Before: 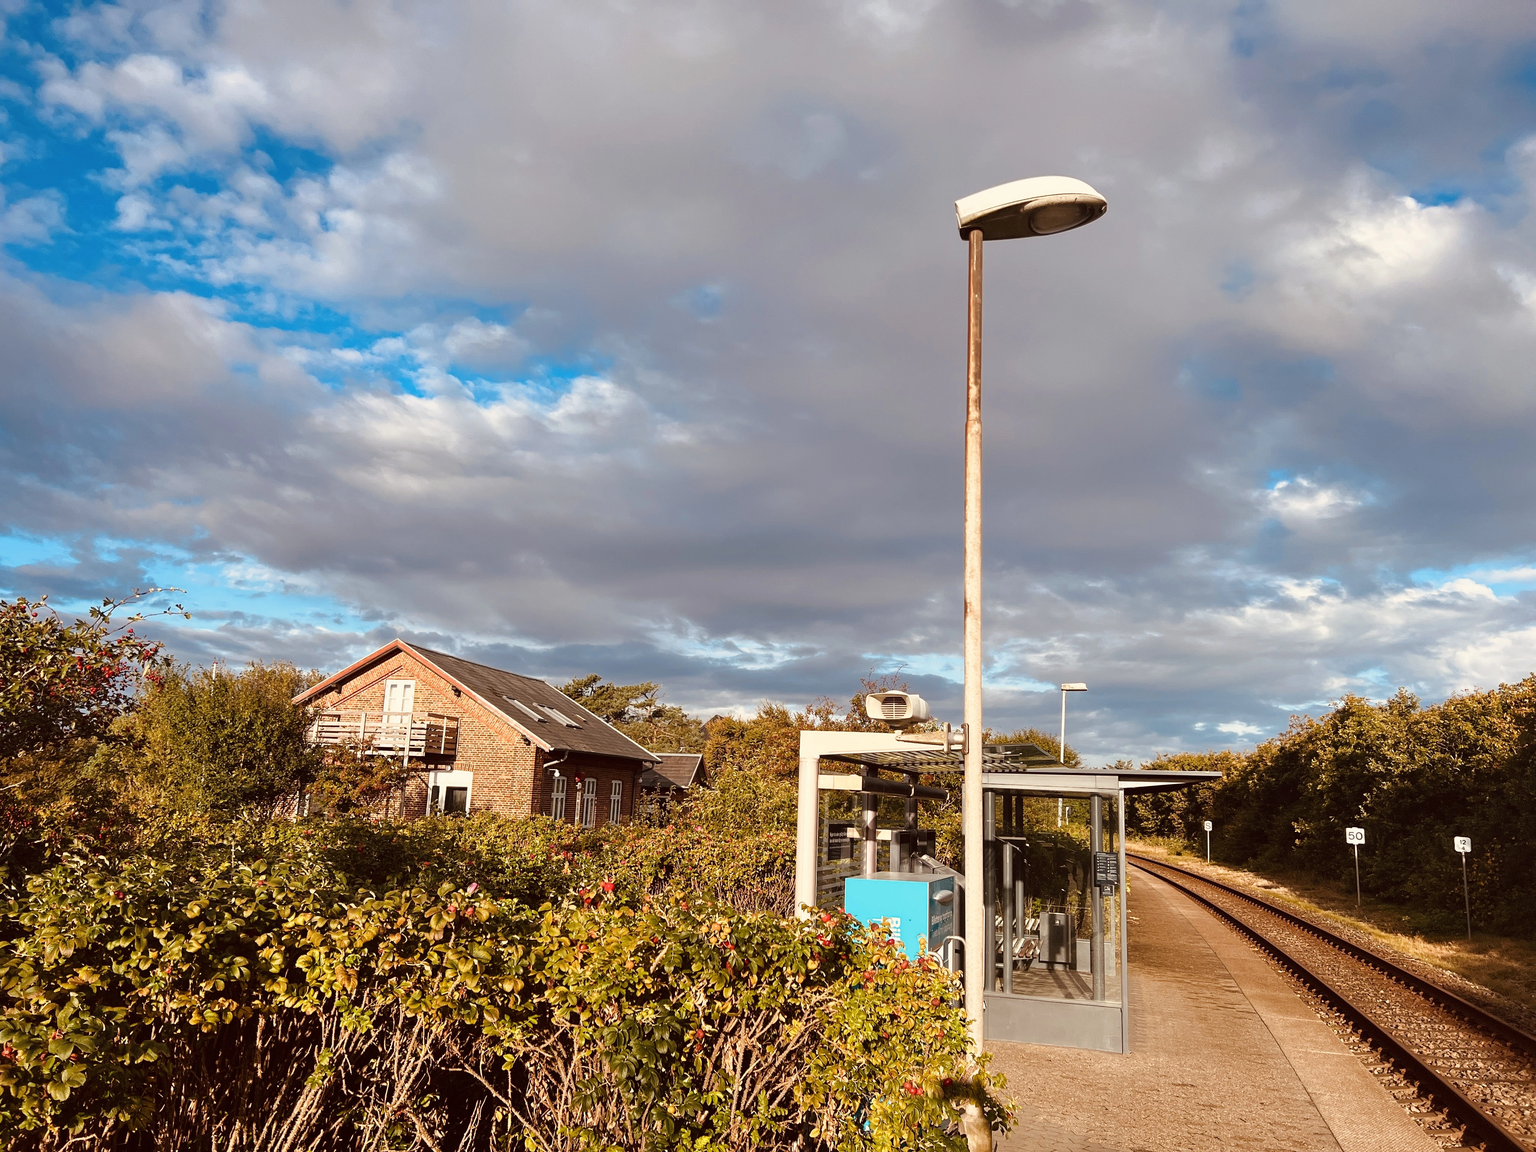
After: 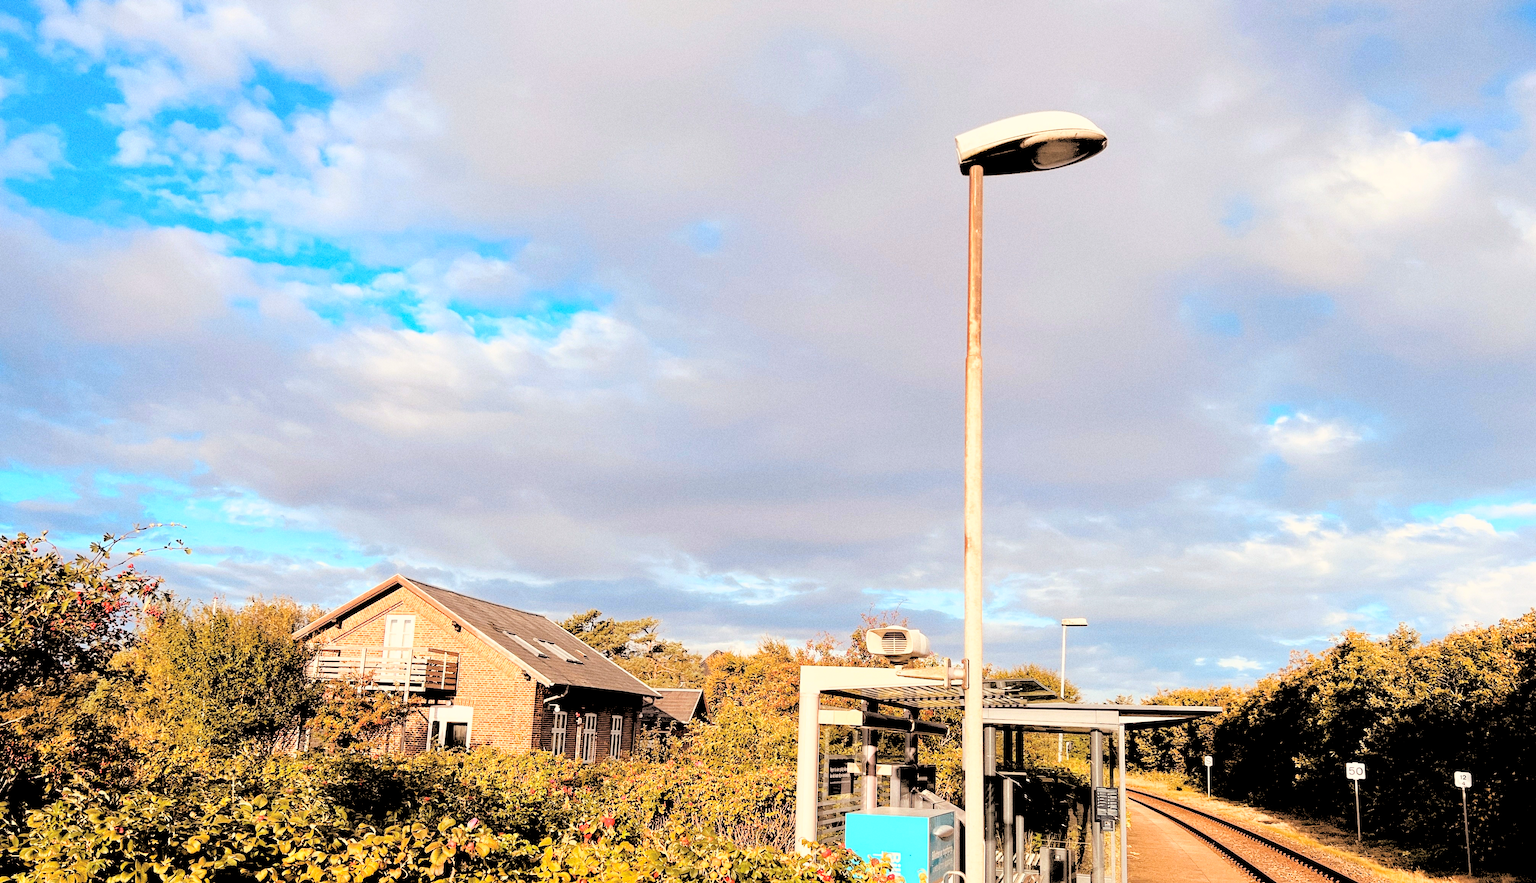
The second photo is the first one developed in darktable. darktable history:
contrast brightness saturation: contrast 0.1, brightness 0.3, saturation 0.14
grain: on, module defaults
rgb levels: levels [[0.027, 0.429, 0.996], [0, 0.5, 1], [0, 0.5, 1]]
crop: top 5.667%, bottom 17.637%
